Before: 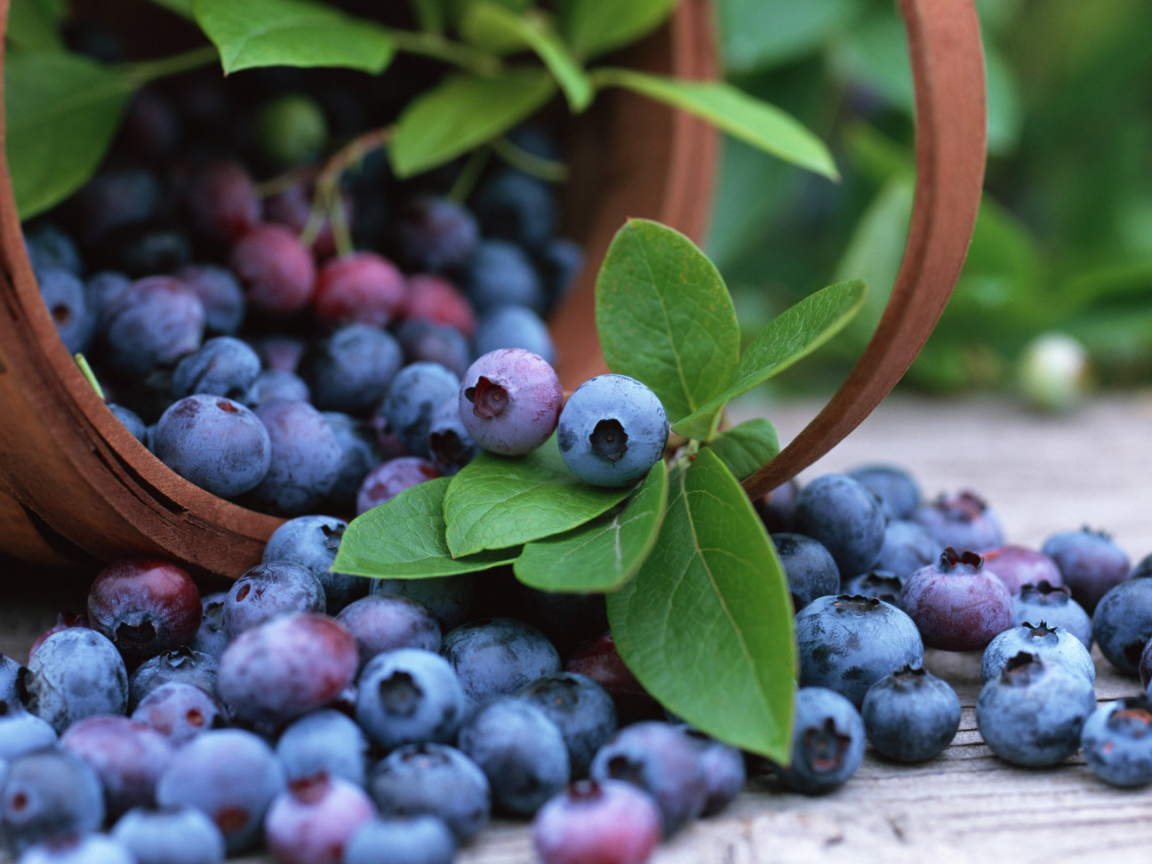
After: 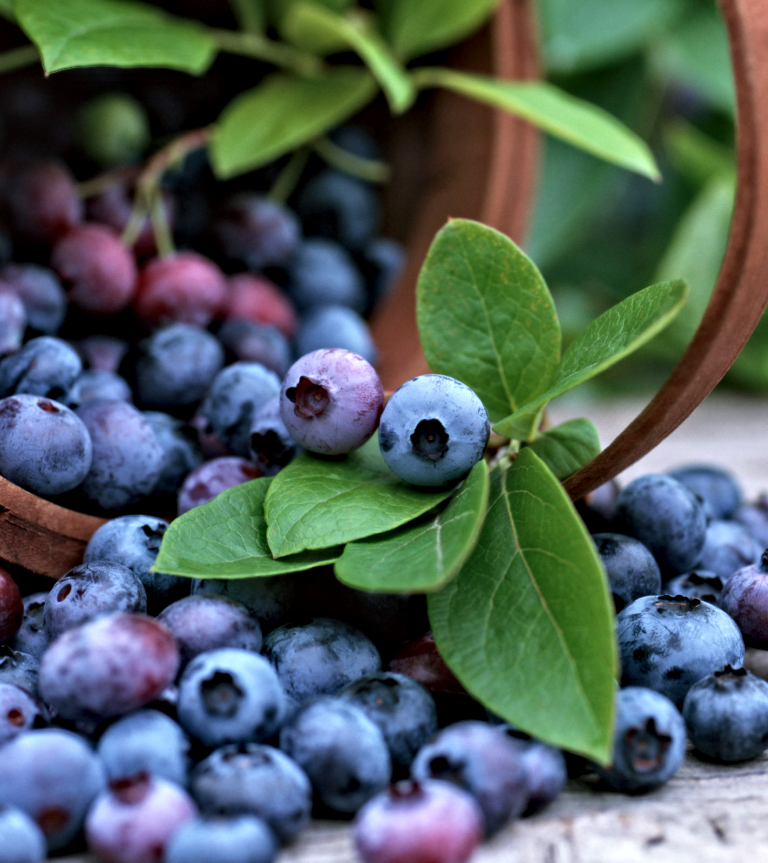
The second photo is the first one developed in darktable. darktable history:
crop and rotate: left 15.546%, right 17.787%
contrast equalizer: y [[0.511, 0.558, 0.631, 0.632, 0.559, 0.512], [0.5 ×6], [0.507, 0.559, 0.627, 0.644, 0.647, 0.647], [0 ×6], [0 ×6]]
